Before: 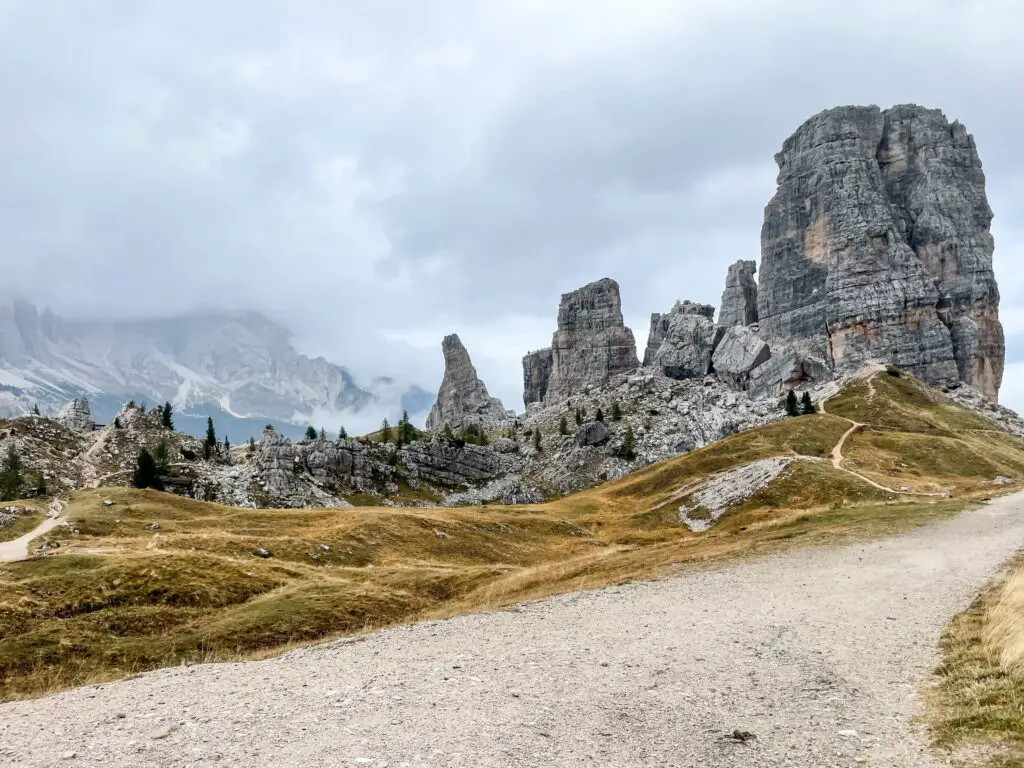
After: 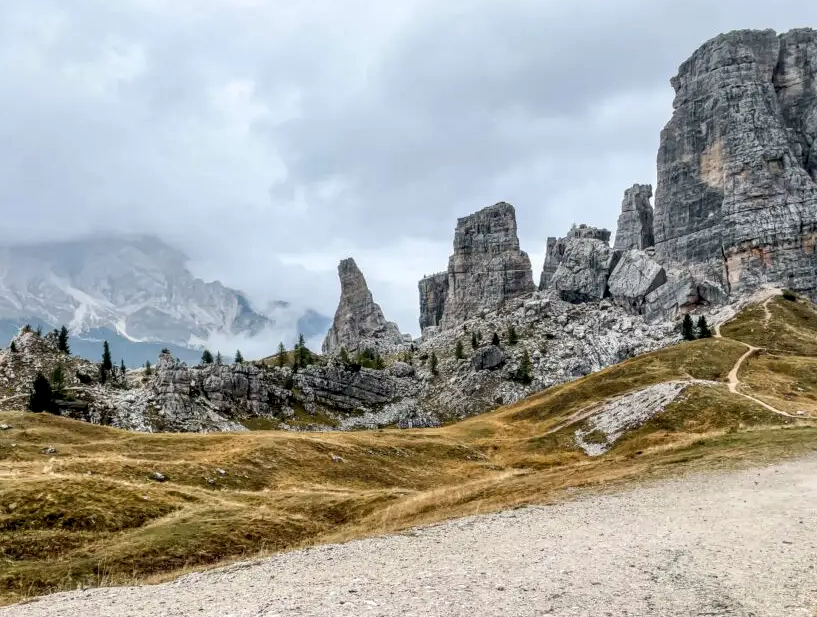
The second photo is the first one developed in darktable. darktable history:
crop and rotate: left 10.158%, top 9.901%, right 10.025%, bottom 9.666%
local contrast: on, module defaults
